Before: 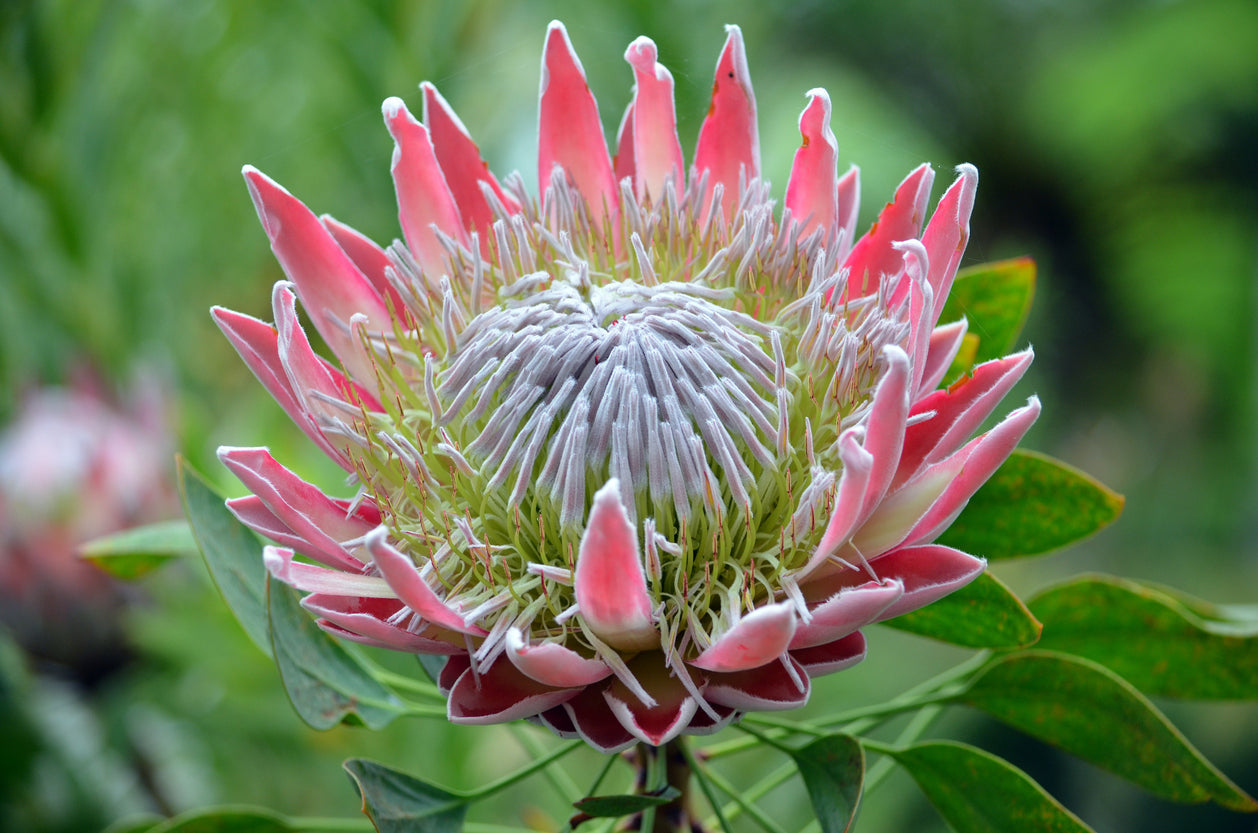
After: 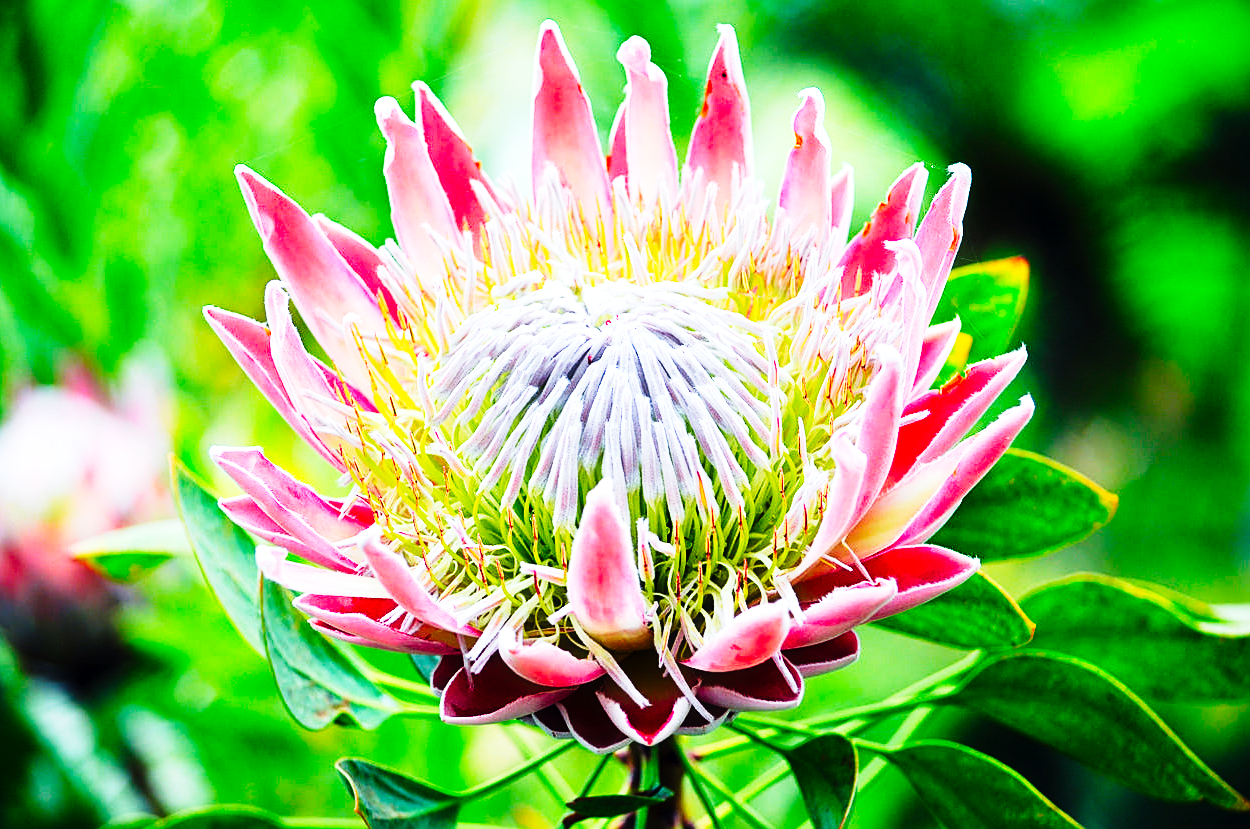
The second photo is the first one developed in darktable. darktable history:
exposure: black level correction 0.003, exposure 0.385 EV, compensate highlight preservation false
tone curve: curves: ch0 [(0, 0) (0.003, 0.001) (0.011, 0.005) (0.025, 0.009) (0.044, 0.014) (0.069, 0.018) (0.1, 0.025) (0.136, 0.029) (0.177, 0.042) (0.224, 0.064) (0.277, 0.107) (0.335, 0.182) (0.399, 0.3) (0.468, 0.462) (0.543, 0.639) (0.623, 0.802) (0.709, 0.916) (0.801, 0.963) (0.898, 0.988) (1, 1)], preserve colors none
sharpen: on, module defaults
contrast brightness saturation: contrast 0.025, brightness 0.07, saturation 0.126
color correction: highlights b* -0.012, saturation 1.12
crop and rotate: left 0.562%, top 0.159%, bottom 0.26%
haze removal: strength -0.086, distance 0.352, compatibility mode true, adaptive false
